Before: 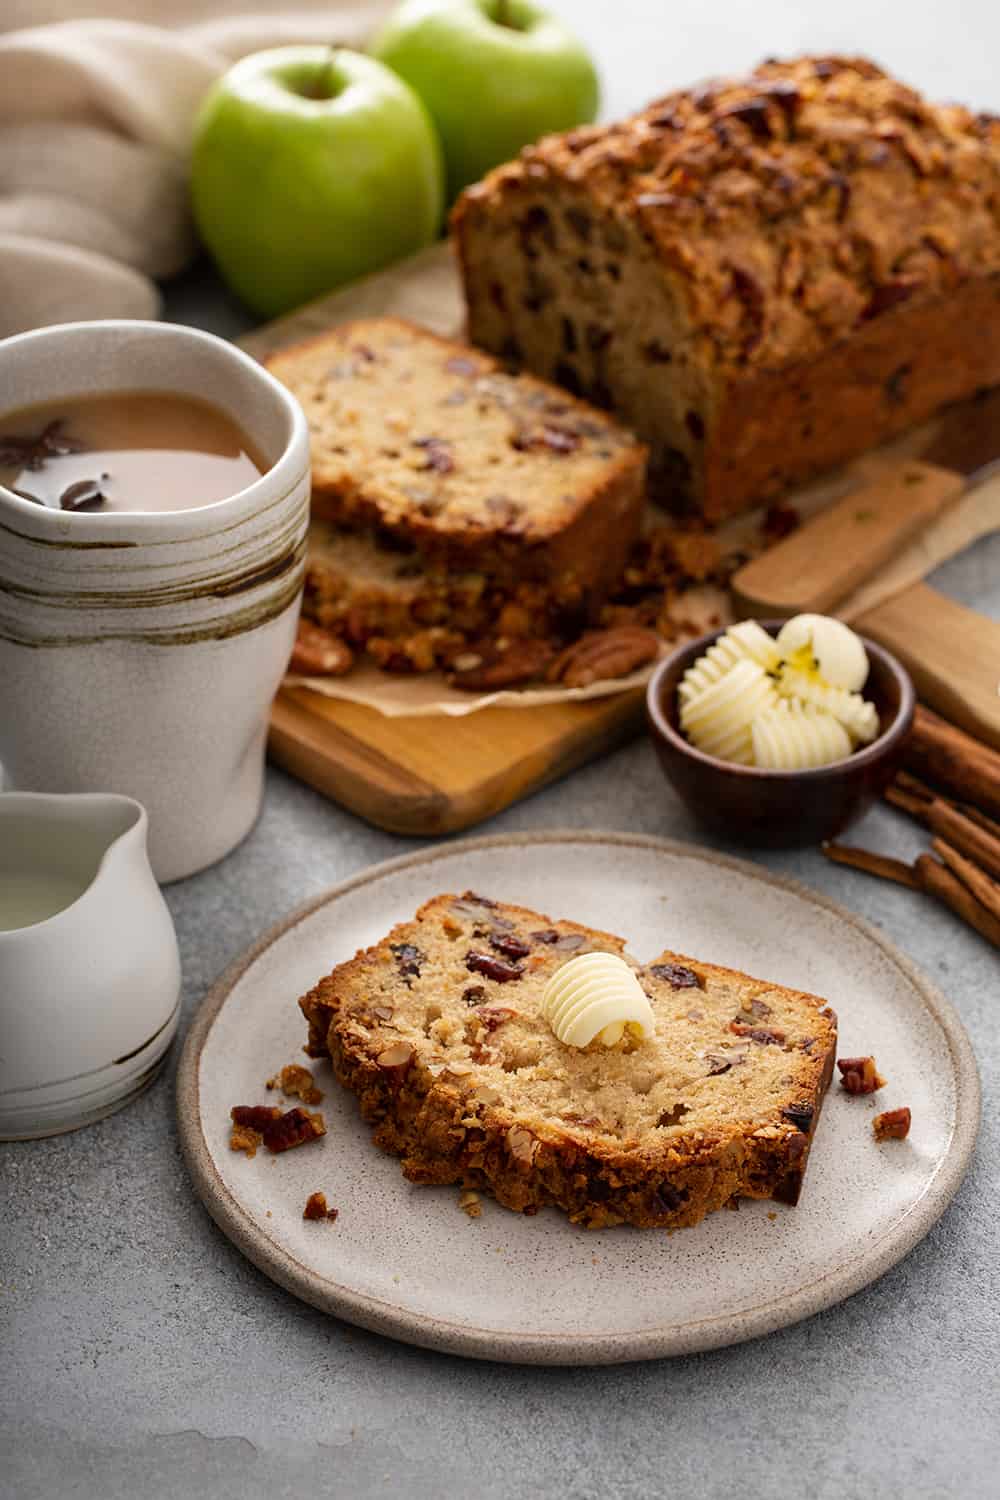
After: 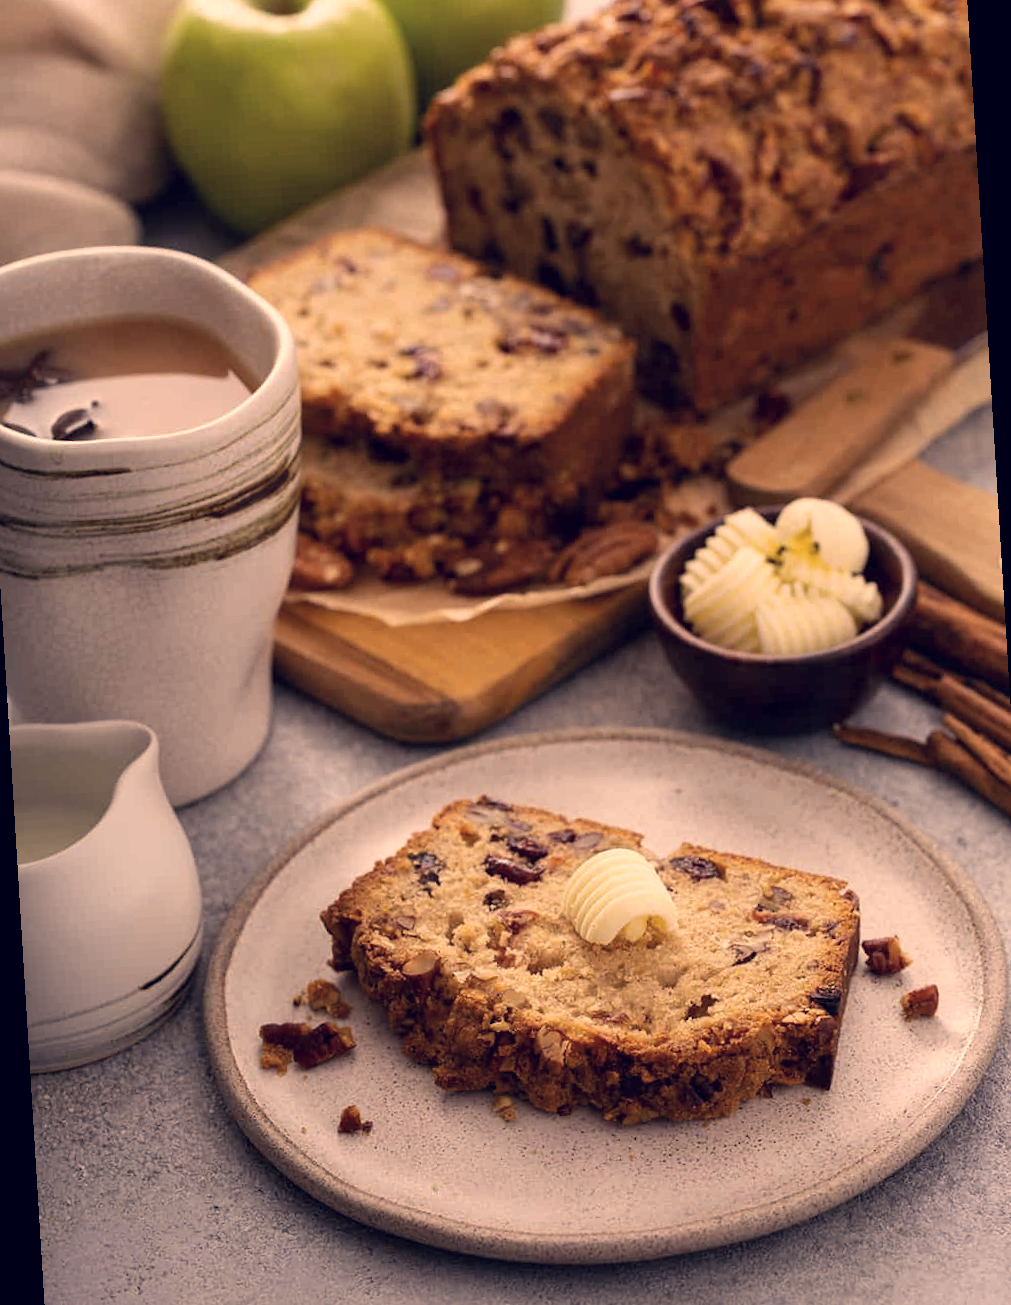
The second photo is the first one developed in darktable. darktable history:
color correction: highlights a* 19.59, highlights b* 27.49, shadows a* 3.46, shadows b* -17.28, saturation 0.73
rotate and perspective: rotation -3.52°, crop left 0.036, crop right 0.964, crop top 0.081, crop bottom 0.919
